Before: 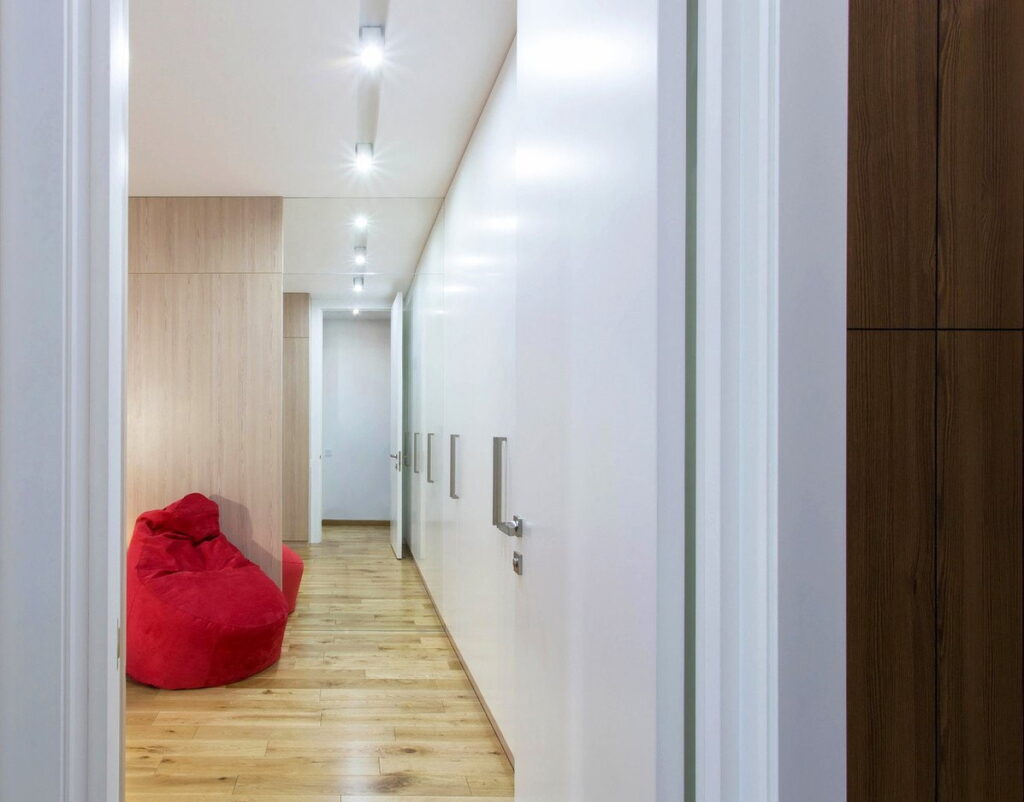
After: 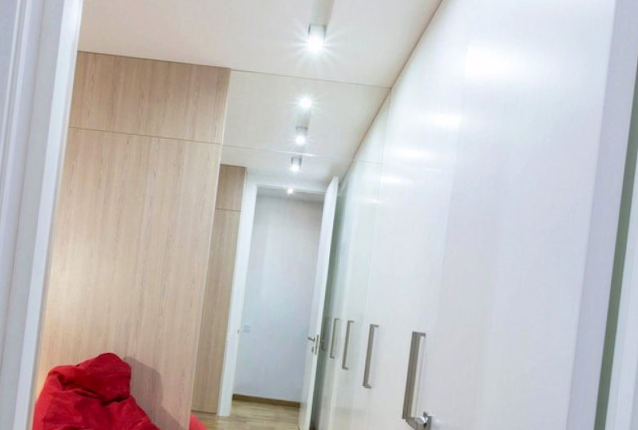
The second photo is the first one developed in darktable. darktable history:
contrast brightness saturation: contrast 0.07
crop and rotate: angle -4.99°, left 2.122%, top 6.945%, right 27.566%, bottom 30.519%
rotate and perspective: rotation 1.57°, crop left 0.018, crop right 0.982, crop top 0.039, crop bottom 0.961
